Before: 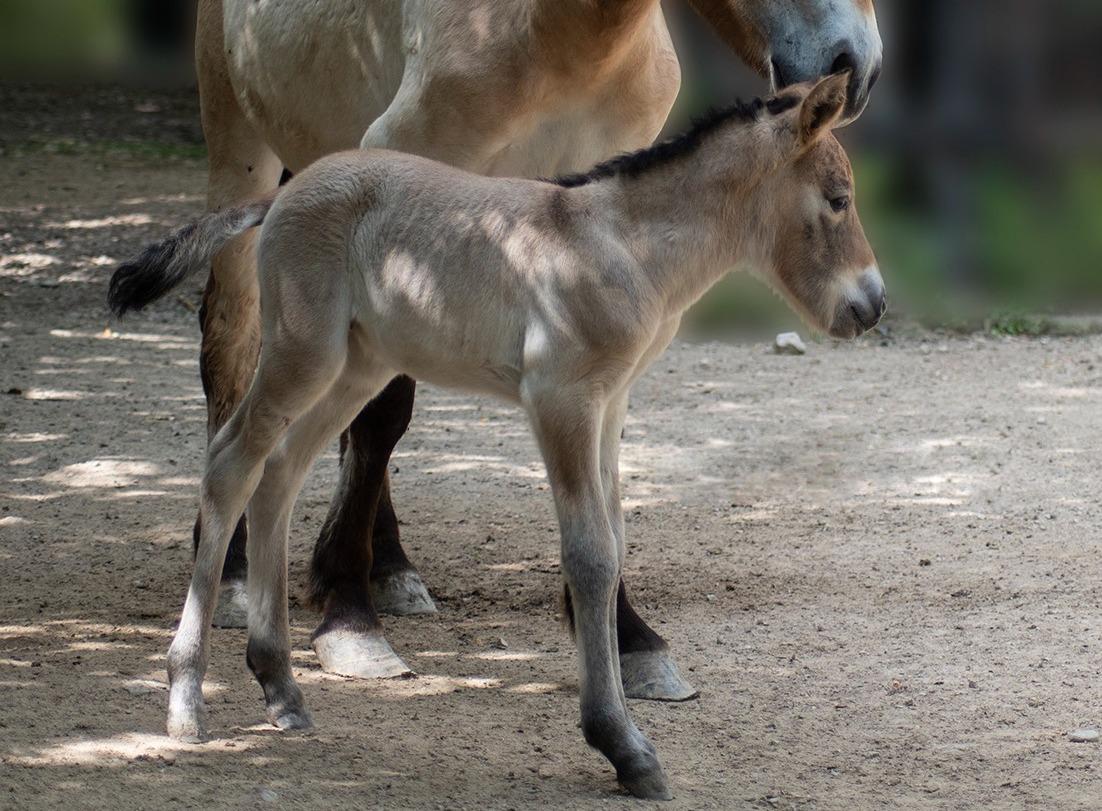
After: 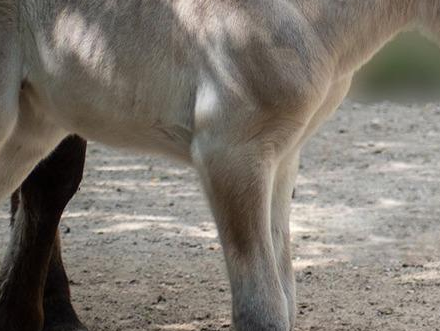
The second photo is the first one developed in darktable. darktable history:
crop: left 29.918%, top 29.644%, right 30.118%, bottom 29.448%
